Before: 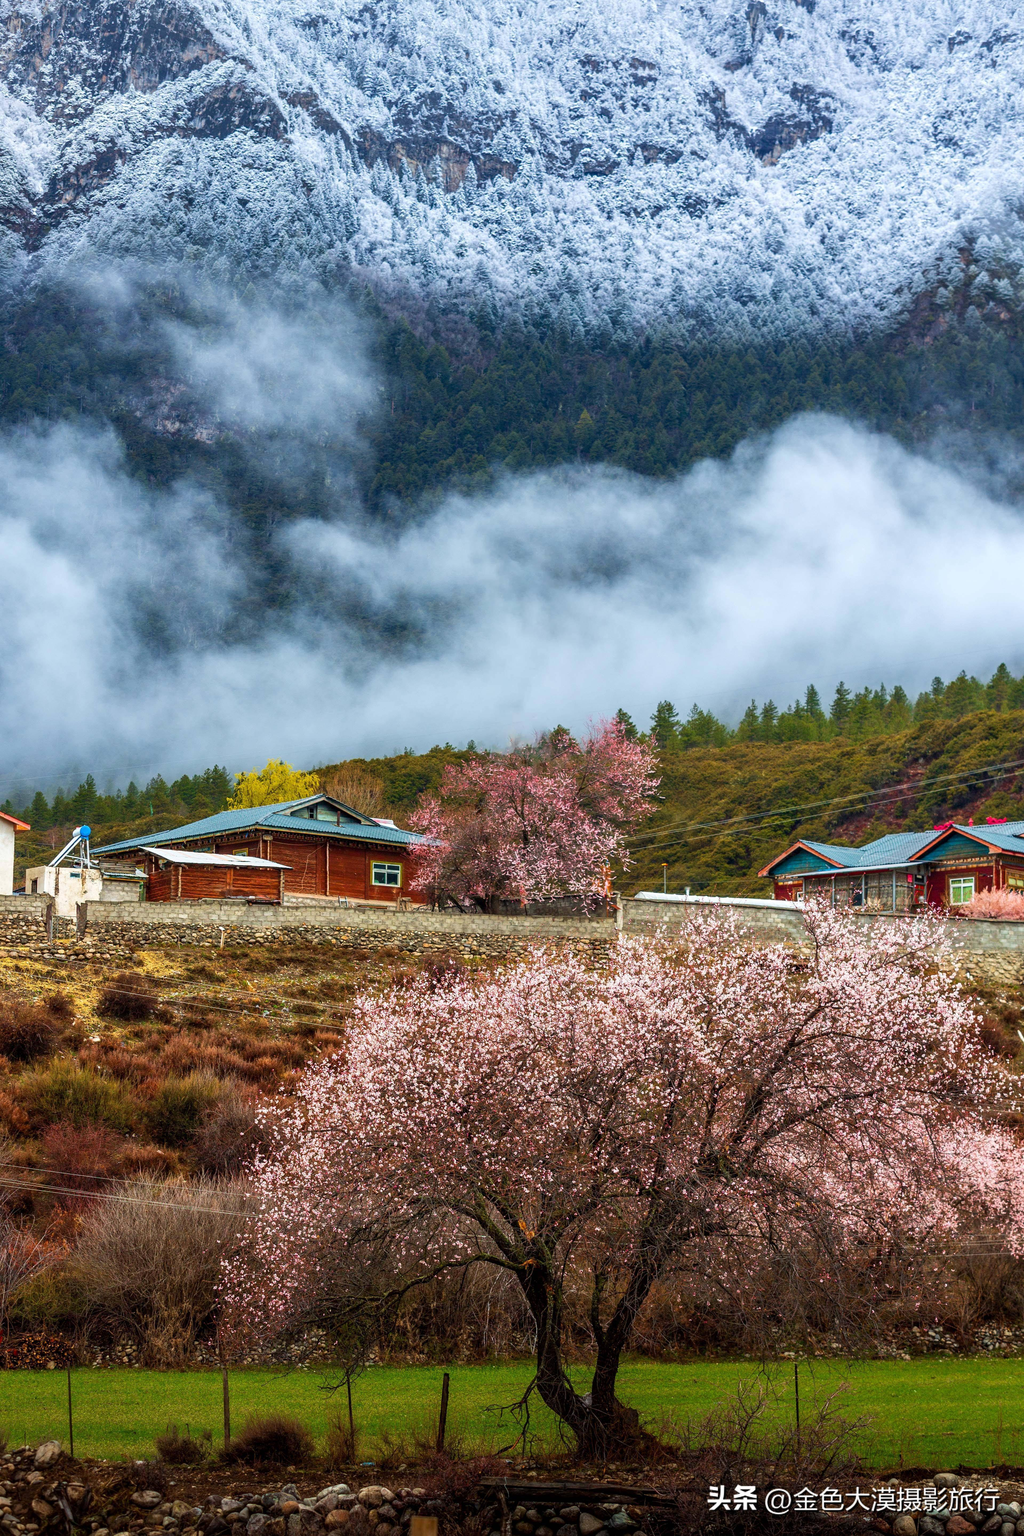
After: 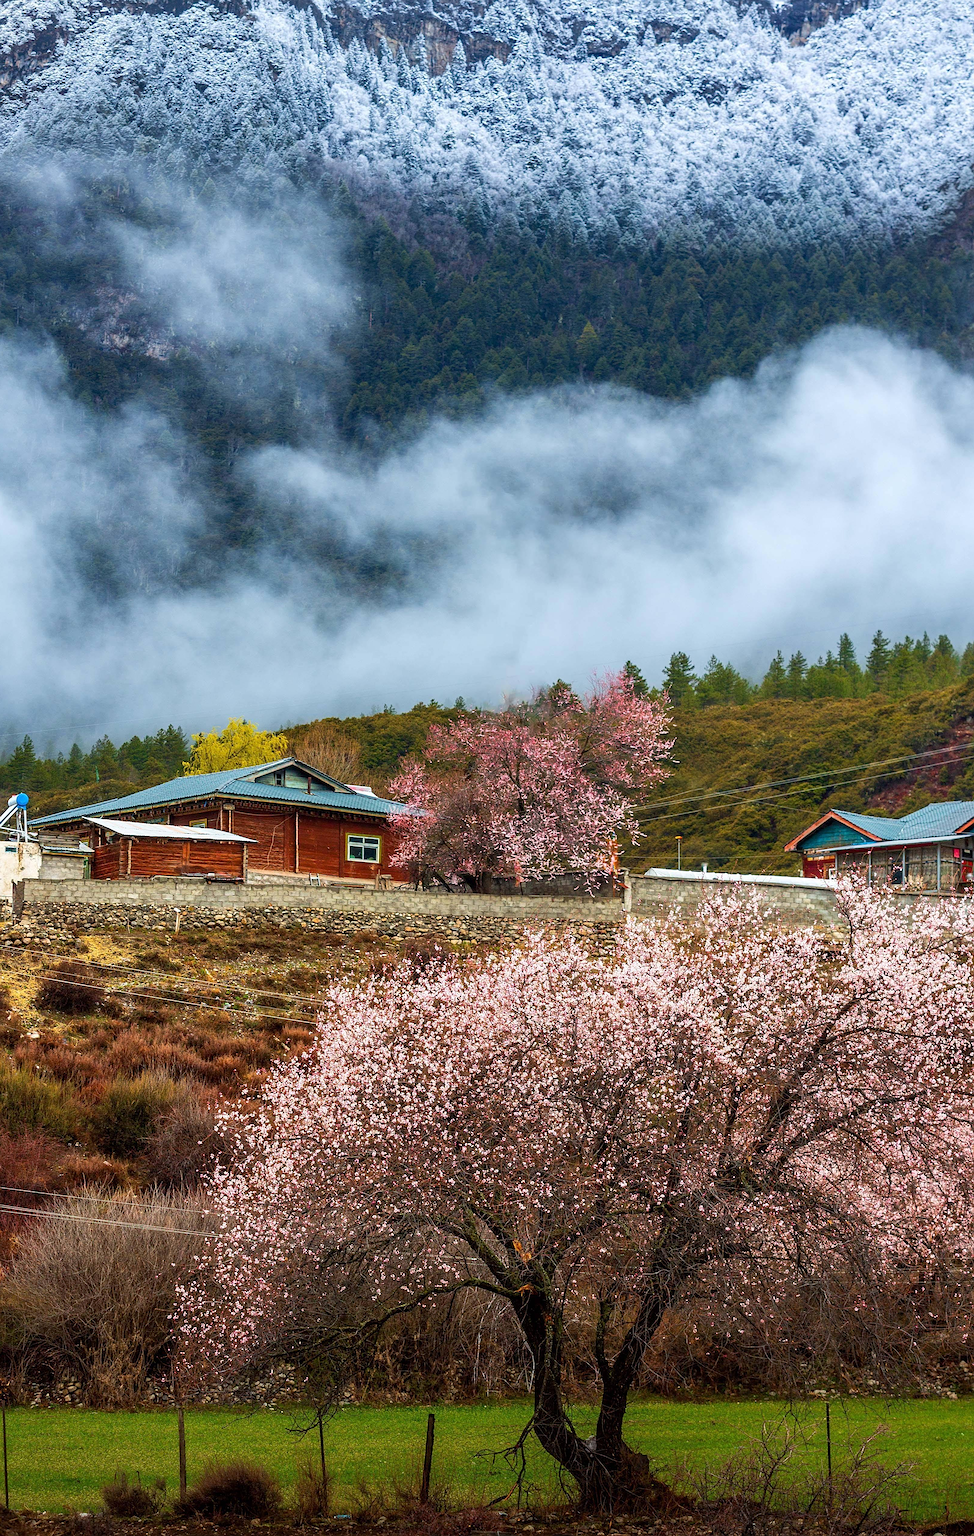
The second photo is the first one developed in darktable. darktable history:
crop: left 6.446%, top 8.188%, right 9.538%, bottom 3.548%
sharpen: on, module defaults
